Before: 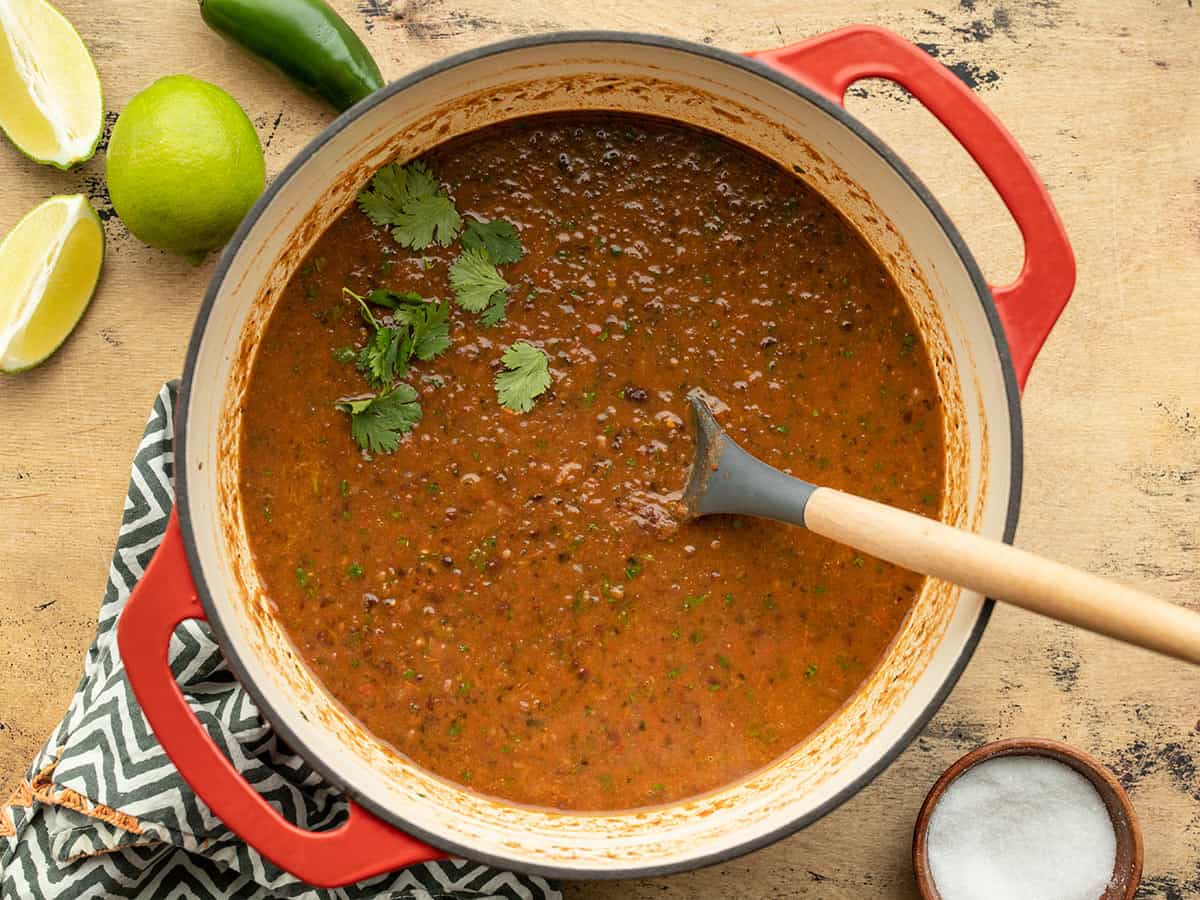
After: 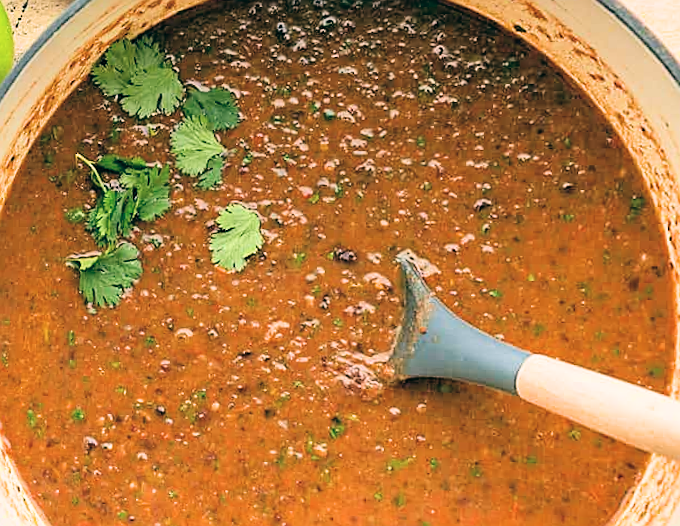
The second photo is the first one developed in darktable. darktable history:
sharpen: on, module defaults
exposure: black level correction 0, exposure 1.2 EV, compensate exposure bias true, compensate highlight preservation false
filmic rgb: black relative exposure -7.65 EV, white relative exposure 4.56 EV, hardness 3.61, color science v6 (2022)
color calibration: output R [1.063, -0.012, -0.003, 0], output G [0, 1.022, 0.021, 0], output B [-0.079, 0.047, 1, 0], illuminant custom, x 0.389, y 0.387, temperature 3838.64 K
color balance: lift [1.005, 0.99, 1.007, 1.01], gamma [1, 0.979, 1.011, 1.021], gain [0.923, 1.098, 1.025, 0.902], input saturation 90.45%, contrast 7.73%, output saturation 105.91%
crop: left 16.202%, top 11.208%, right 26.045%, bottom 20.557%
rotate and perspective: rotation 1.69°, lens shift (vertical) -0.023, lens shift (horizontal) -0.291, crop left 0.025, crop right 0.988, crop top 0.092, crop bottom 0.842
